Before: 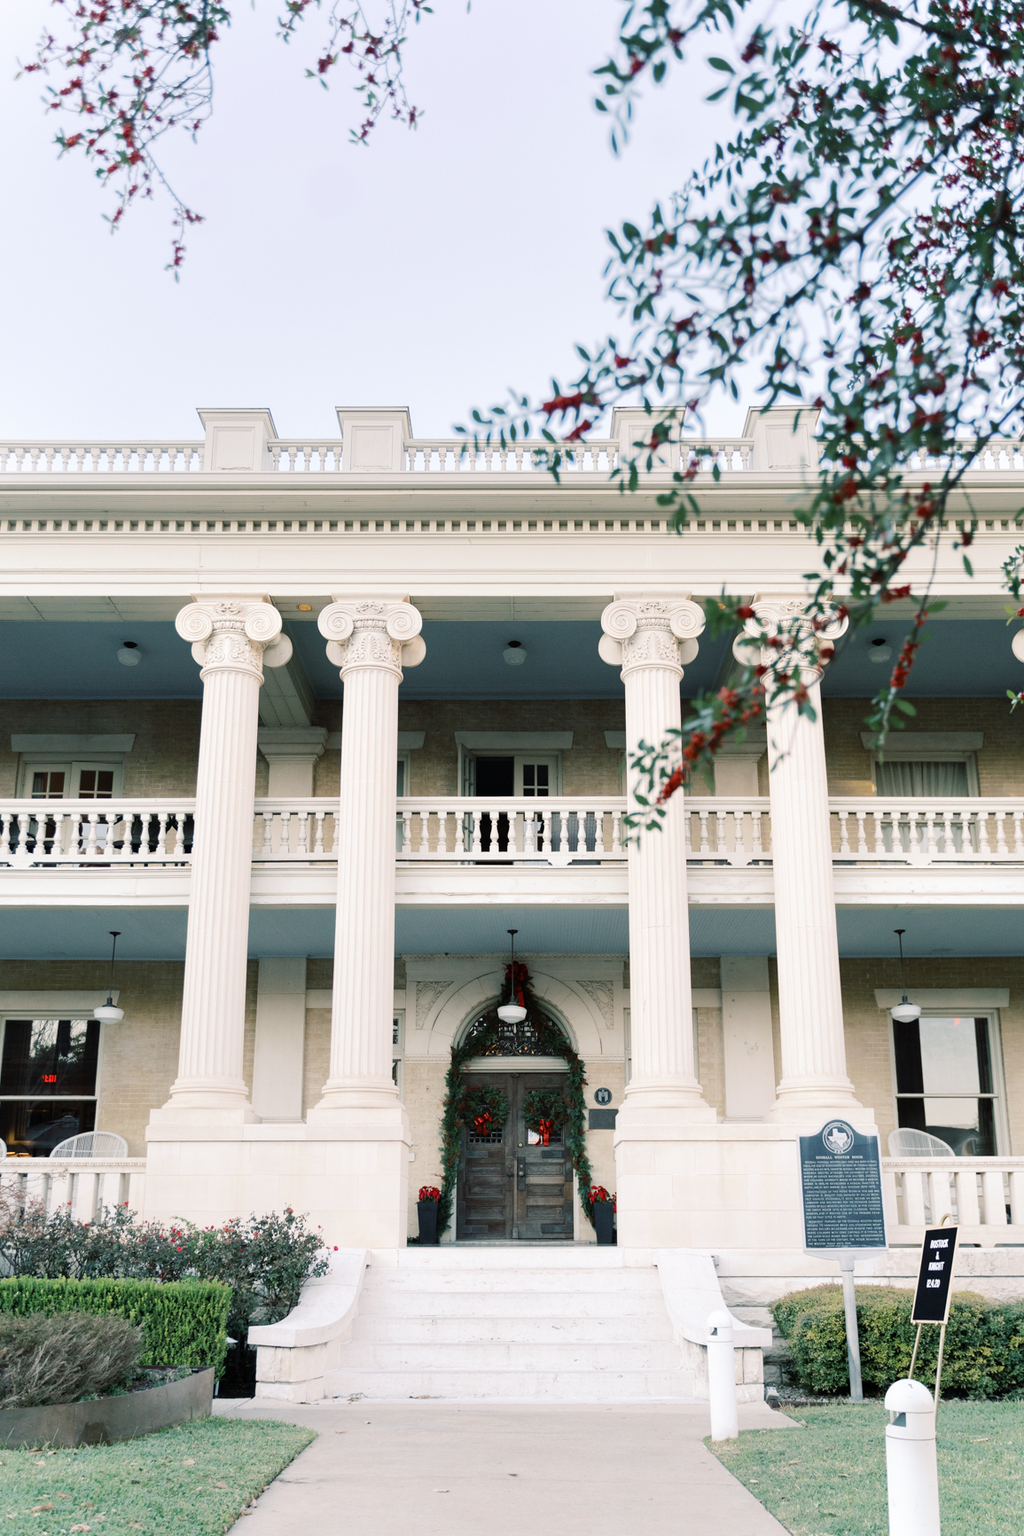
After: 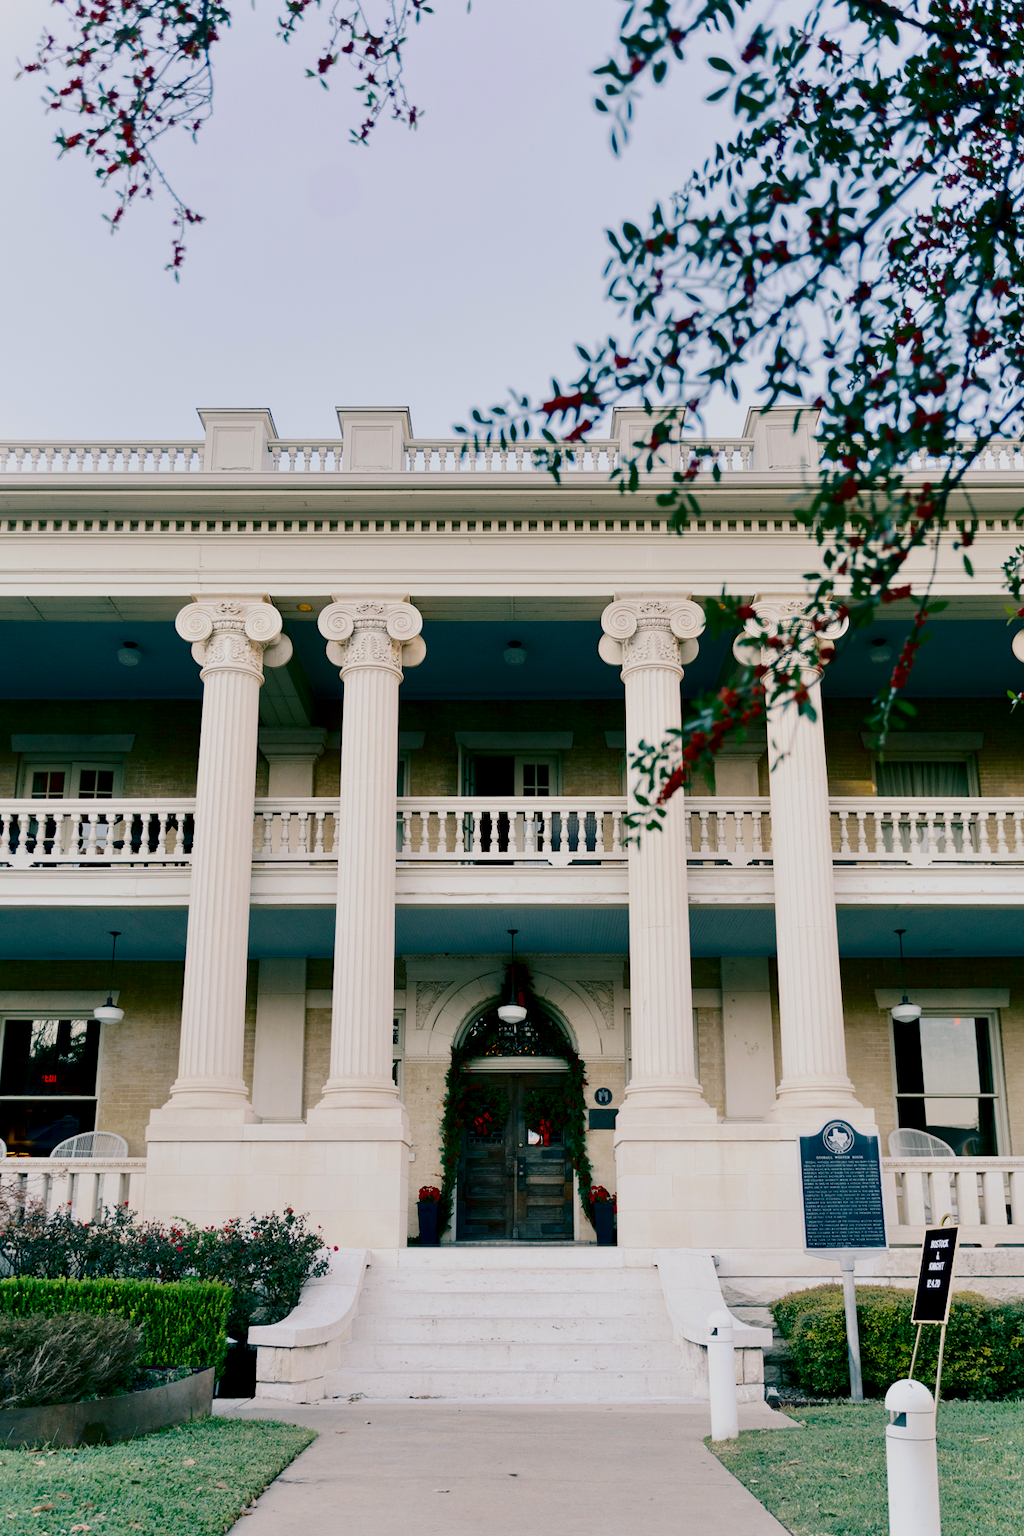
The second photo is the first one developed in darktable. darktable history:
contrast brightness saturation: contrast 0.242, brightness -0.22, saturation 0.141
color balance rgb: shadows lift › chroma 2.771%, shadows lift › hue 189.88°, global offset › luminance -0.842%, perceptual saturation grading › global saturation 18.694%, global vibrance 20%
tone equalizer: -8 EV -0.001 EV, -7 EV 0.004 EV, -6 EV -0.041 EV, -5 EV 0.014 EV, -4 EV -0.019 EV, -3 EV 0.006 EV, -2 EV -0.086 EV, -1 EV -0.313 EV, +0 EV -0.57 EV
